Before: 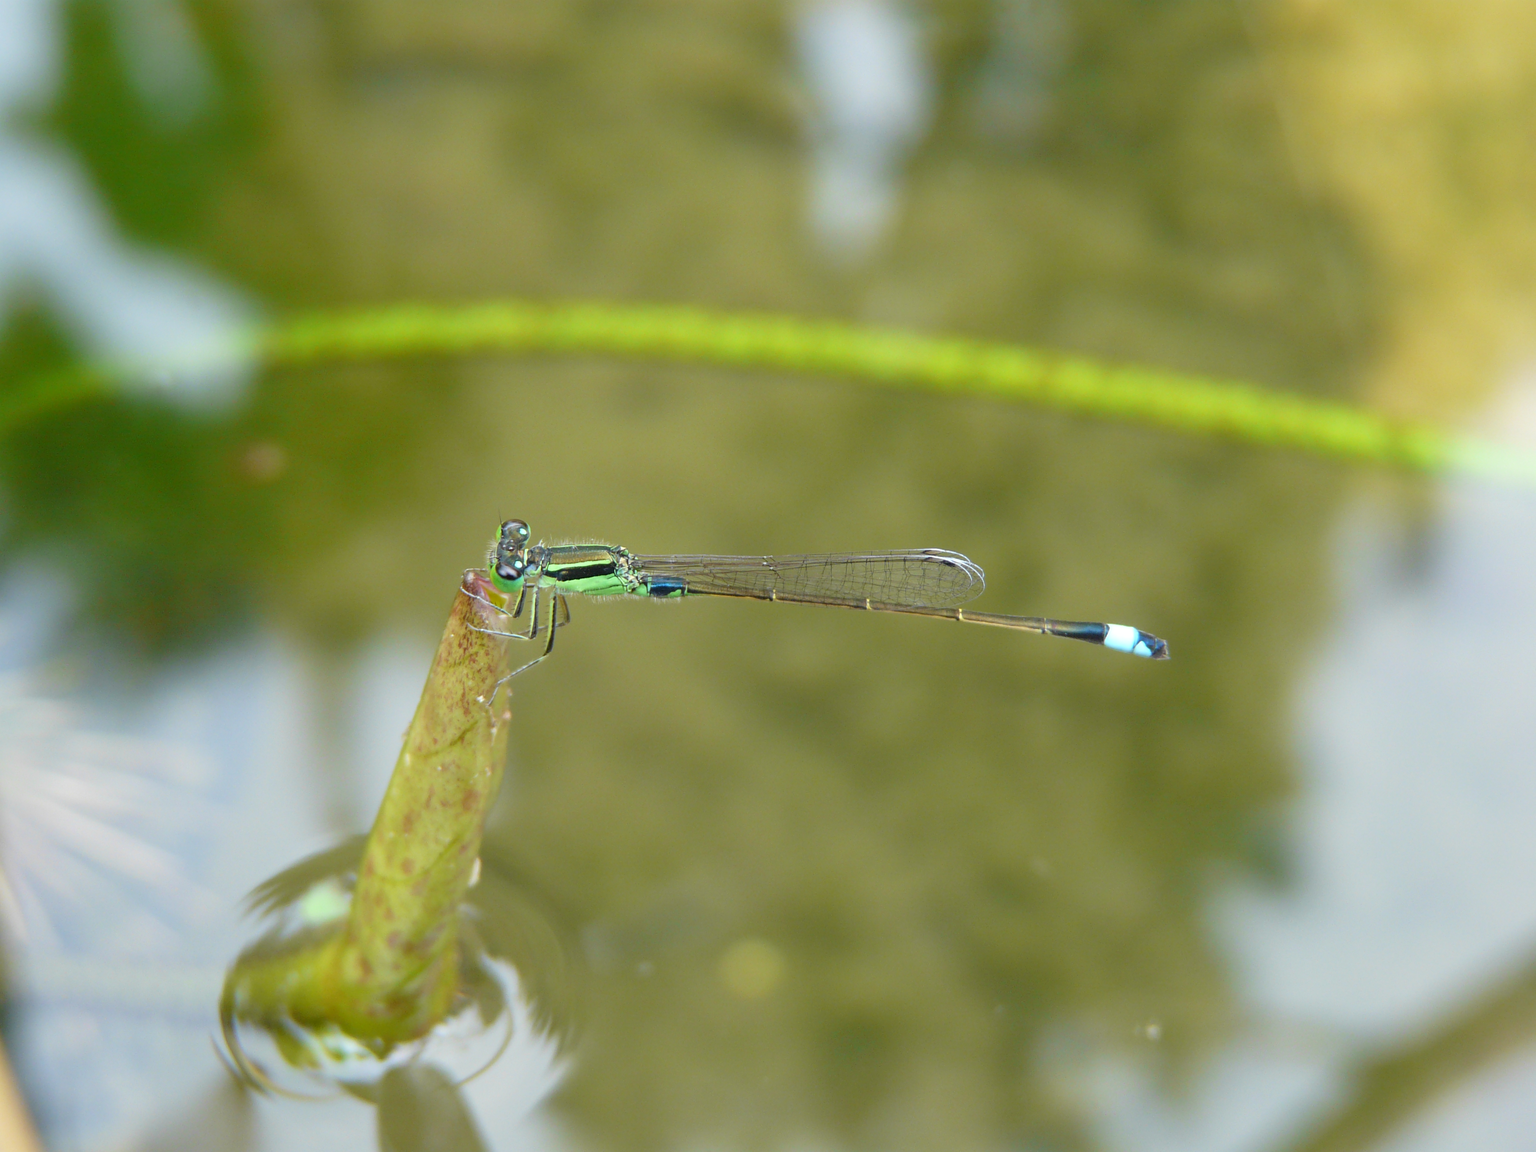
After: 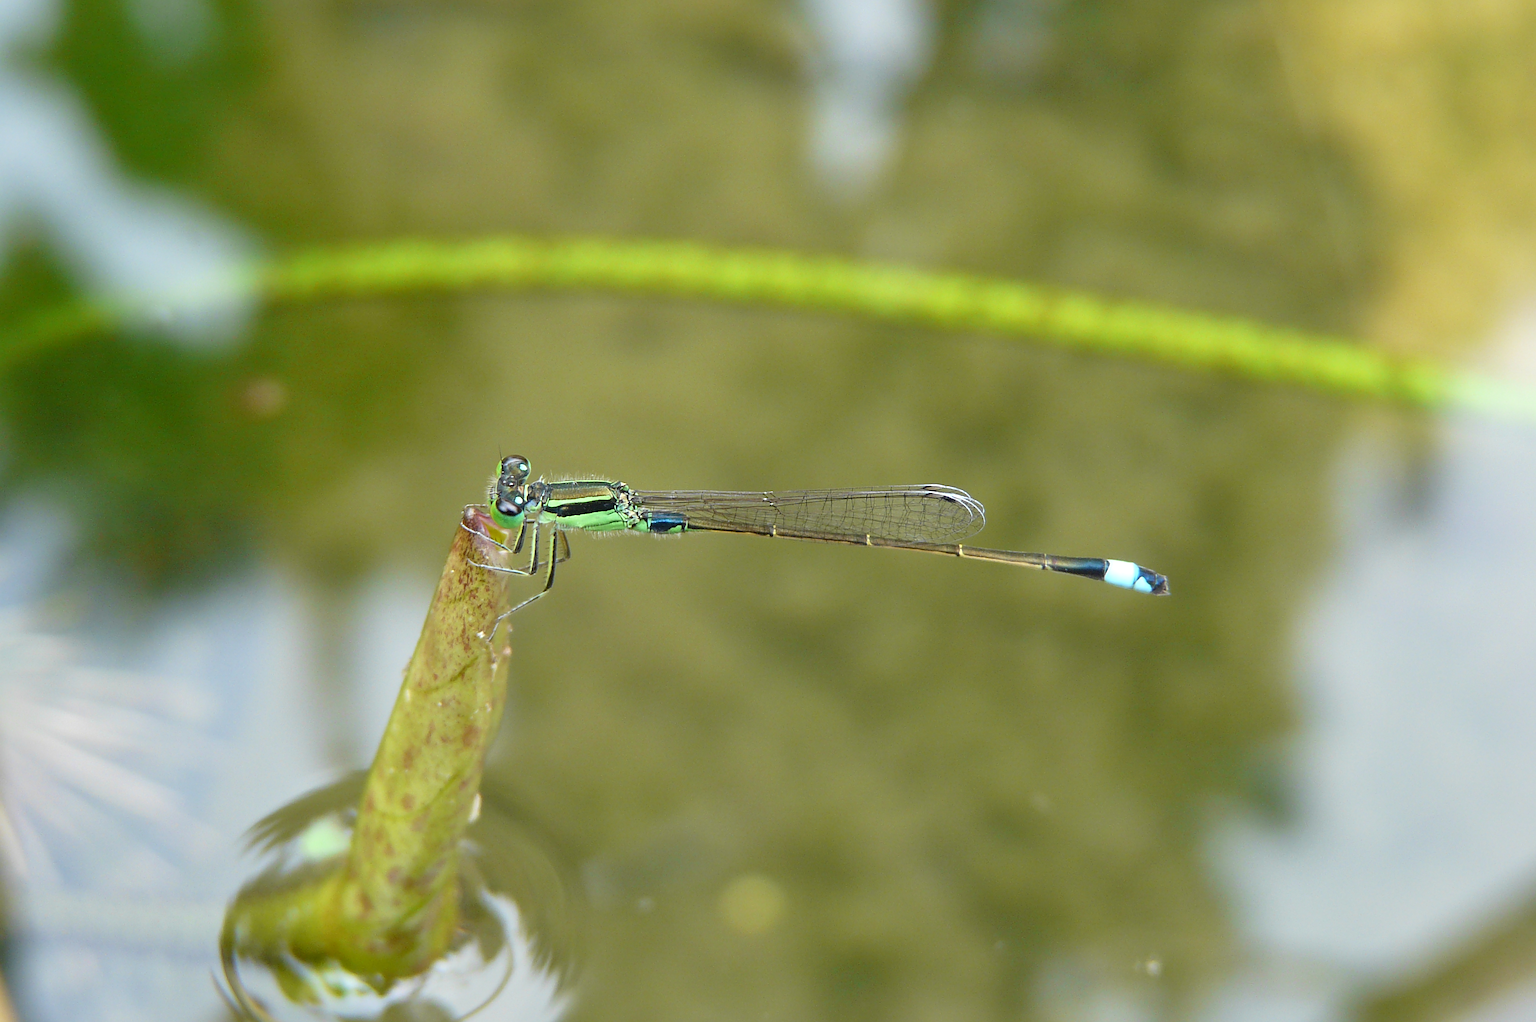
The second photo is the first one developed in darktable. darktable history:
crop and rotate: top 5.609%, bottom 5.609%
local contrast: mode bilateral grid, contrast 20, coarseness 50, detail 120%, midtone range 0.2
sharpen: amount 0.478
